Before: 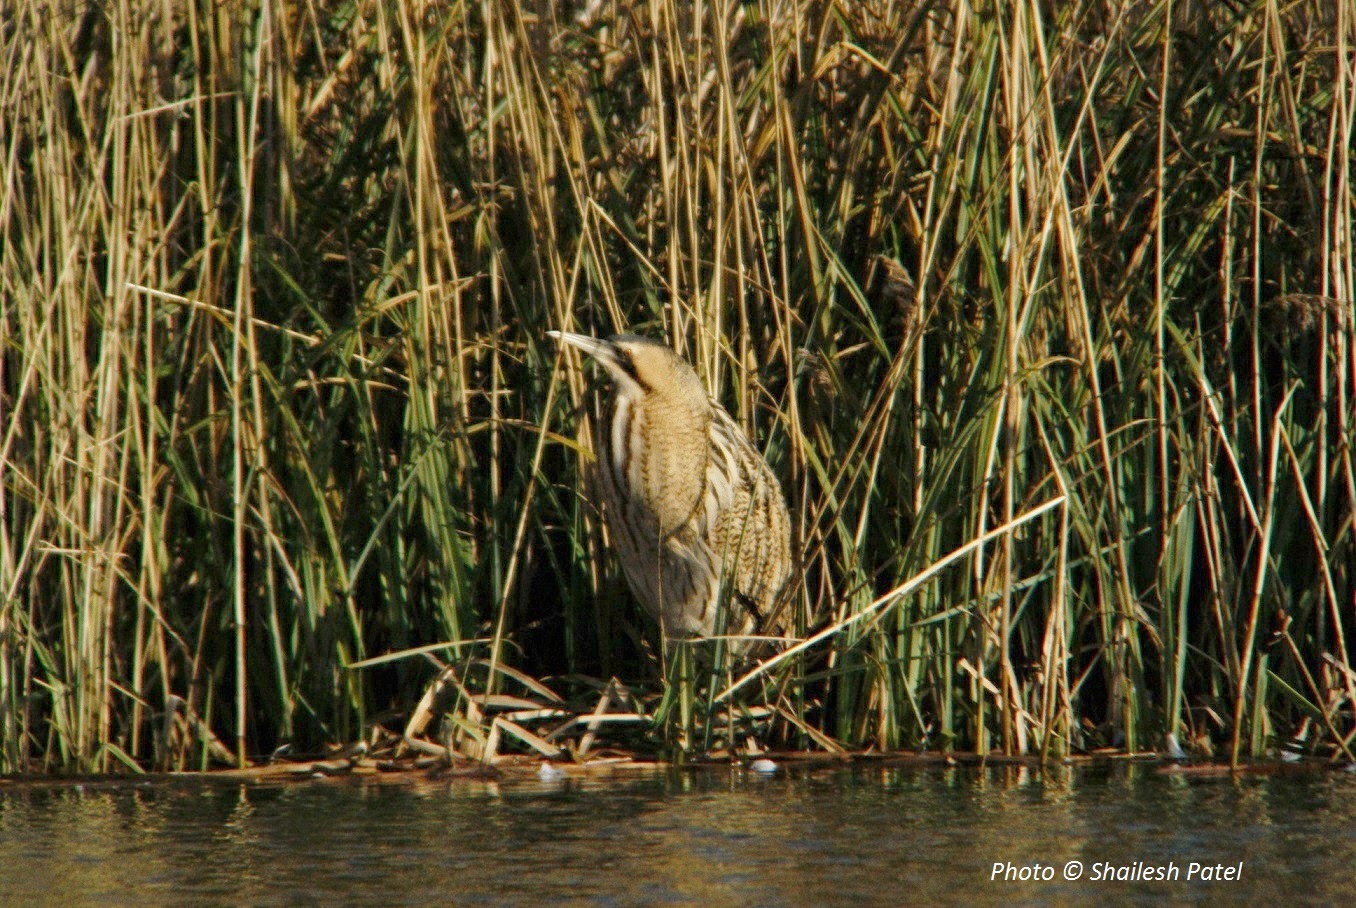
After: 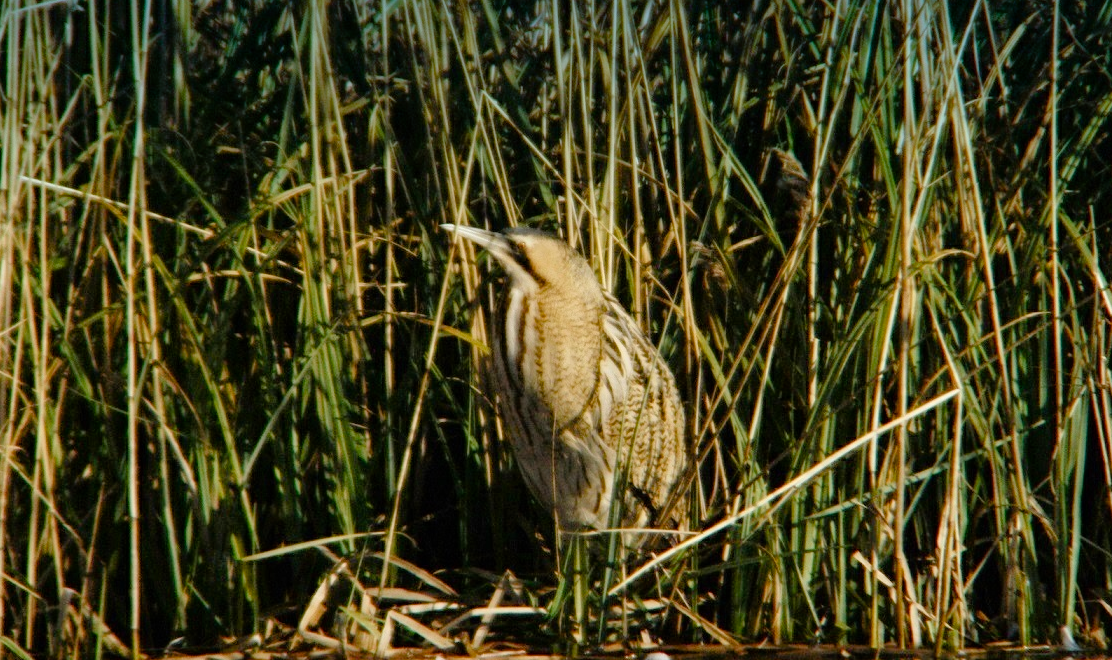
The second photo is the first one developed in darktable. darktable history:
crop: left 7.856%, top 11.836%, right 10.12%, bottom 15.387%
color balance rgb: perceptual saturation grading › global saturation 20%, perceptual saturation grading › highlights -25%, perceptual saturation grading › shadows 25%
rgb curve: curves: ch0 [(0, 0) (0.136, 0.078) (0.262, 0.245) (0.414, 0.42) (1, 1)], compensate middle gray true, preserve colors basic power
graduated density: density 2.02 EV, hardness 44%, rotation 0.374°, offset 8.21, hue 208.8°, saturation 97%
